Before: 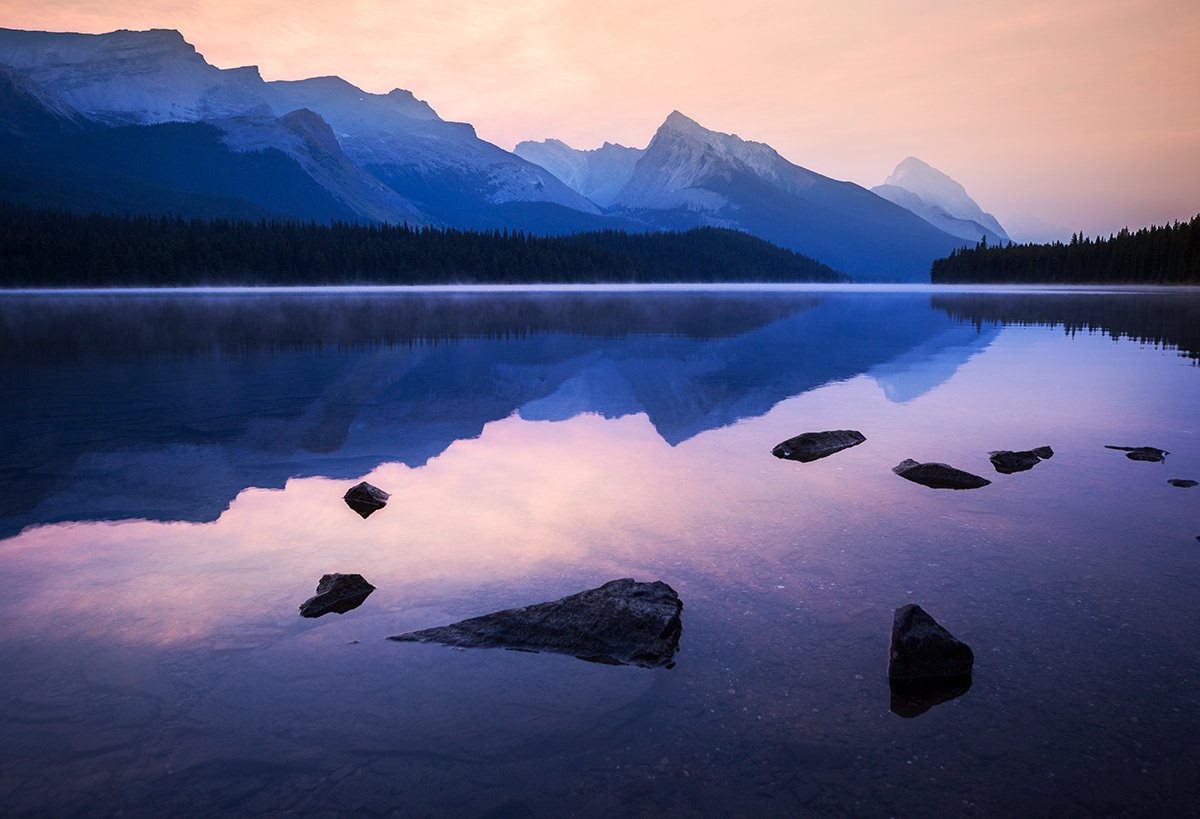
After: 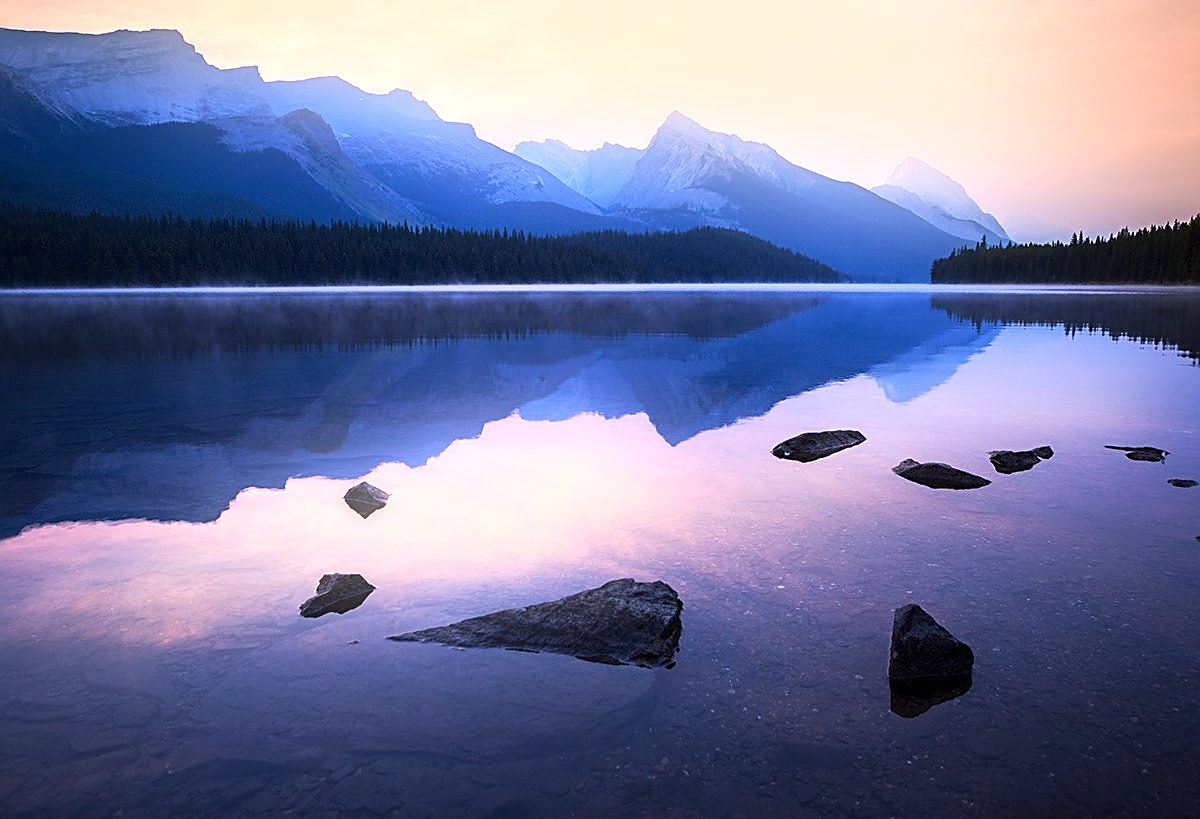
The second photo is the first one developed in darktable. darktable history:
sharpen: on, module defaults
exposure: exposure 0.559 EV, compensate highlight preservation false
bloom: size 13.65%, threshold 98.39%, strength 4.82%
